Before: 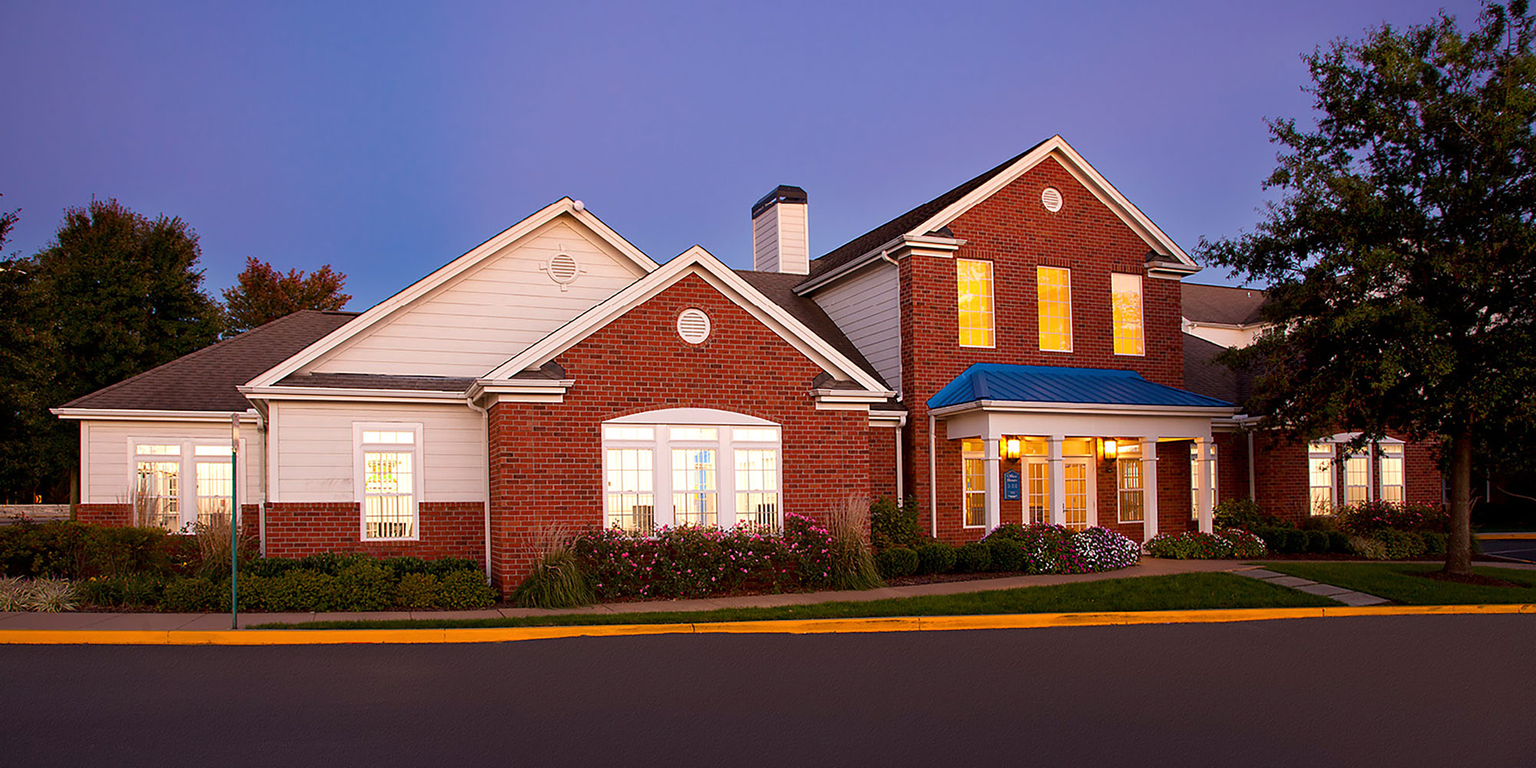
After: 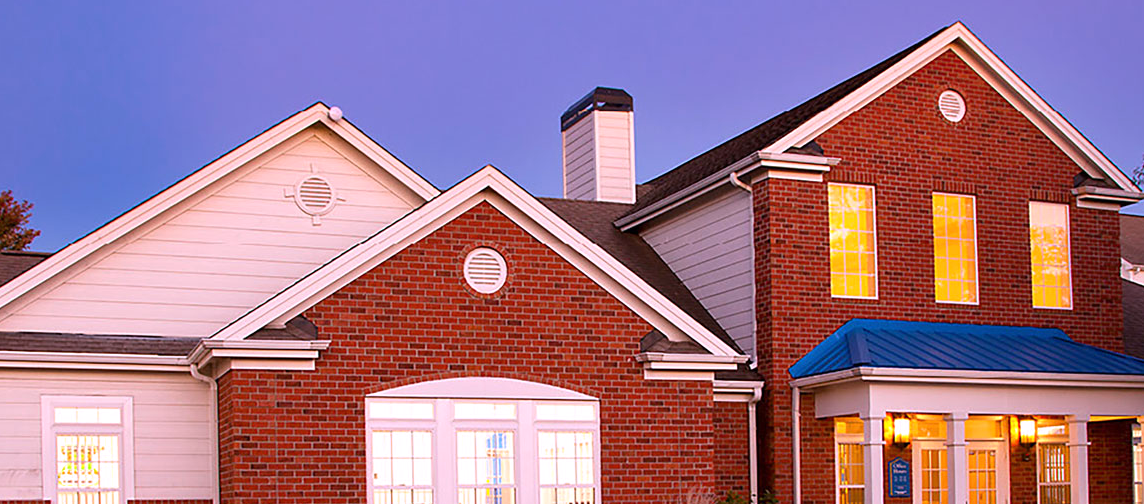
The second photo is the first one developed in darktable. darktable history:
white balance: red 1.066, blue 1.119
crop: left 20.932%, top 15.471%, right 21.848%, bottom 34.081%
